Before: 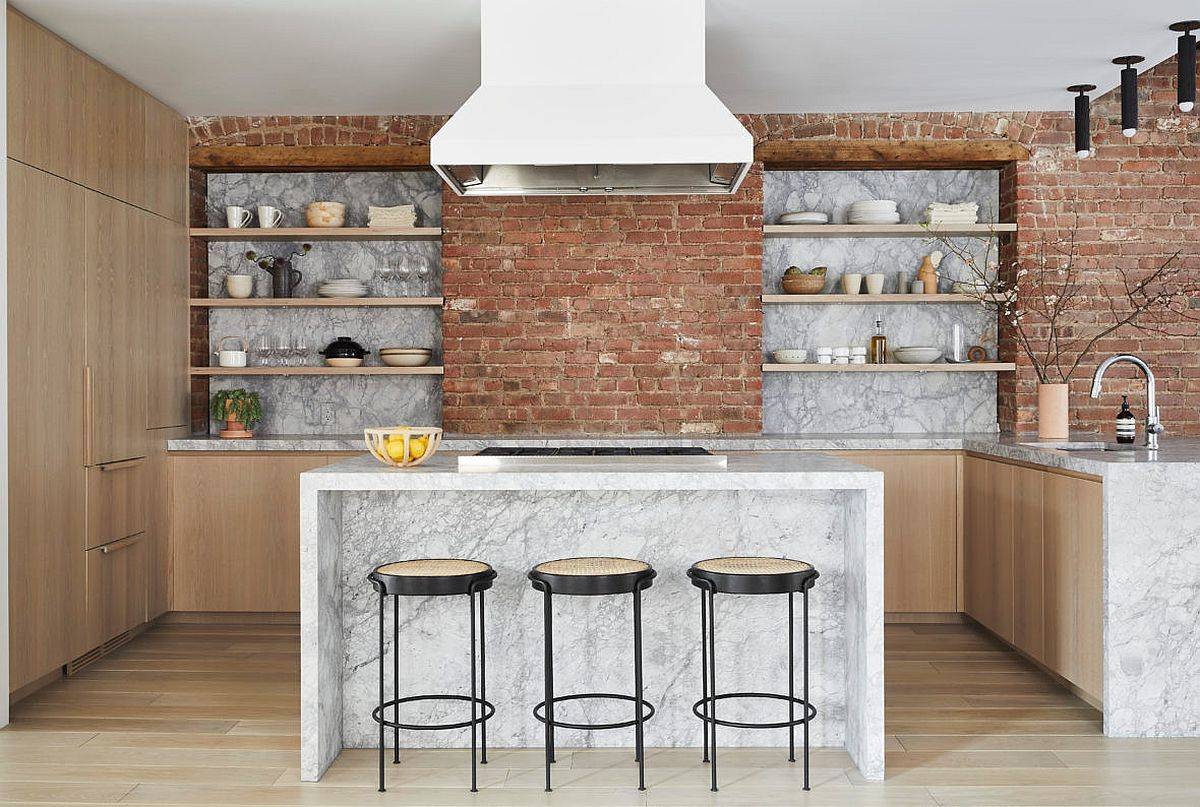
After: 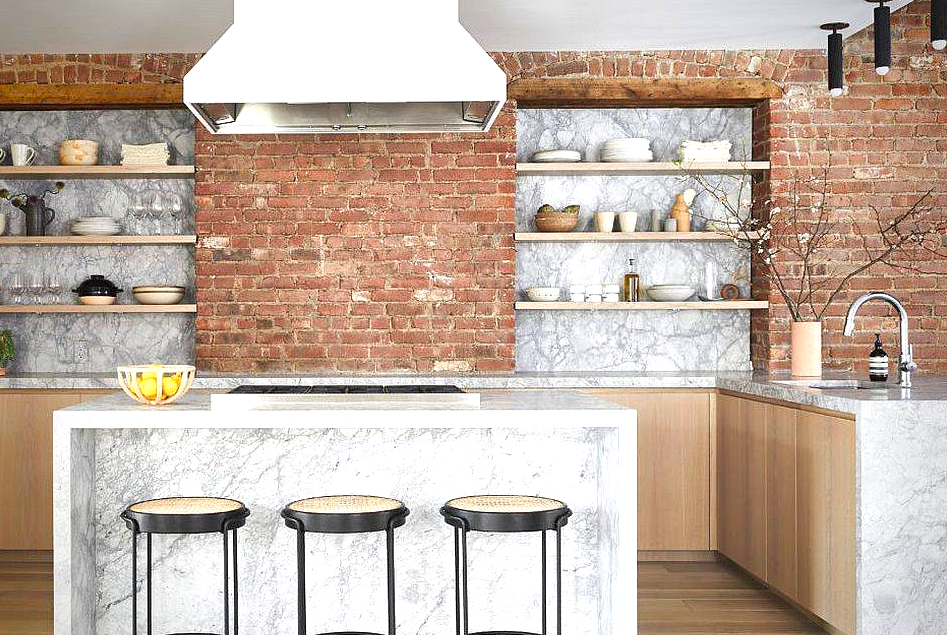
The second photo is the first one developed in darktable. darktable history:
crop and rotate: left 20.629%, top 7.734%, right 0.385%, bottom 13.497%
vignetting: fall-off start 66.93%, saturation 0.385, width/height ratio 1.006
exposure: exposure 0.718 EV, compensate exposure bias true, compensate highlight preservation false
